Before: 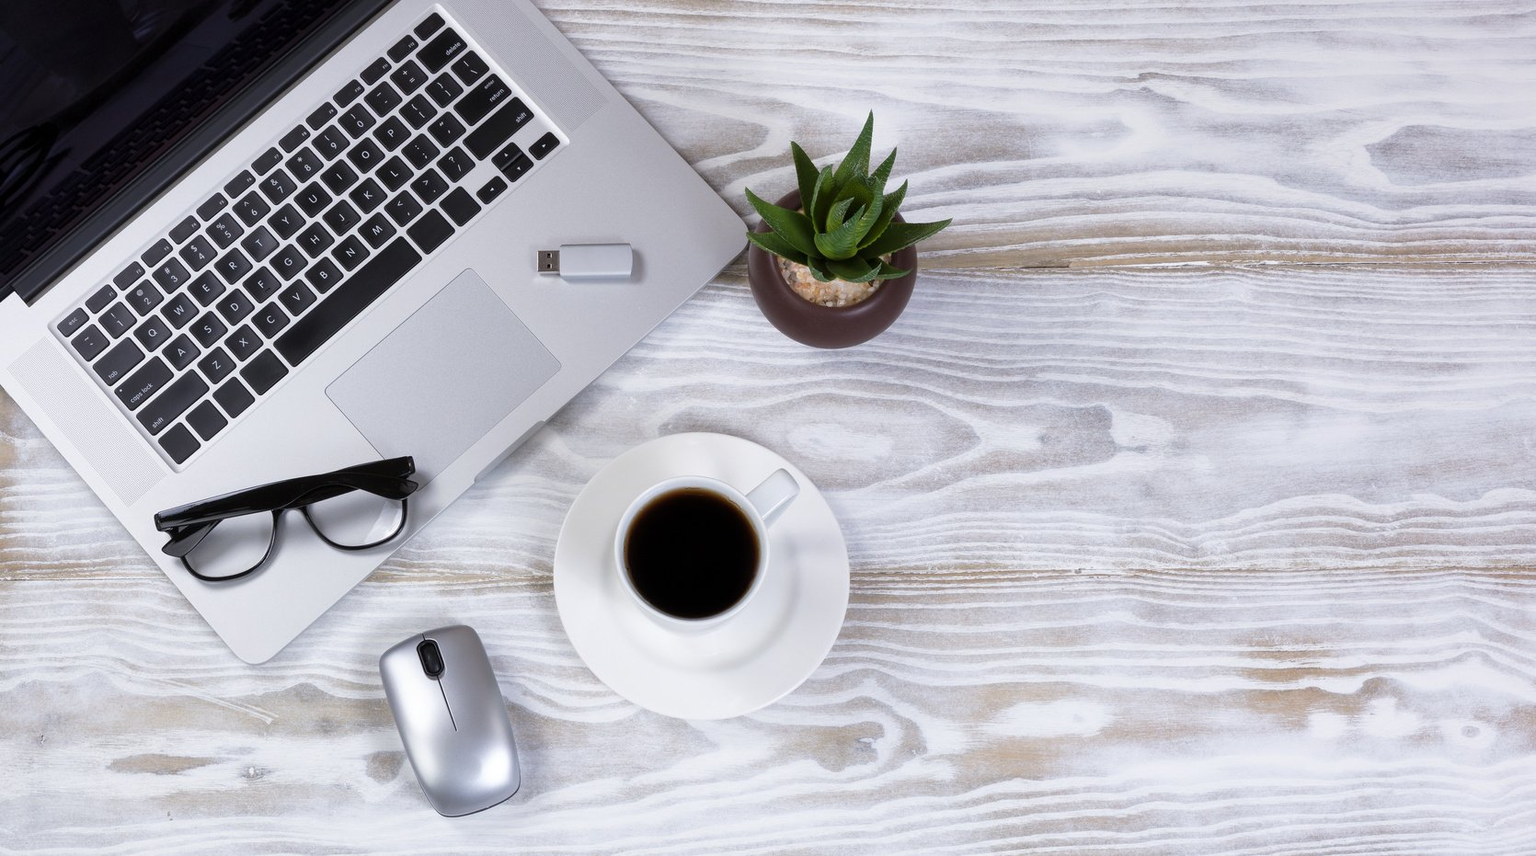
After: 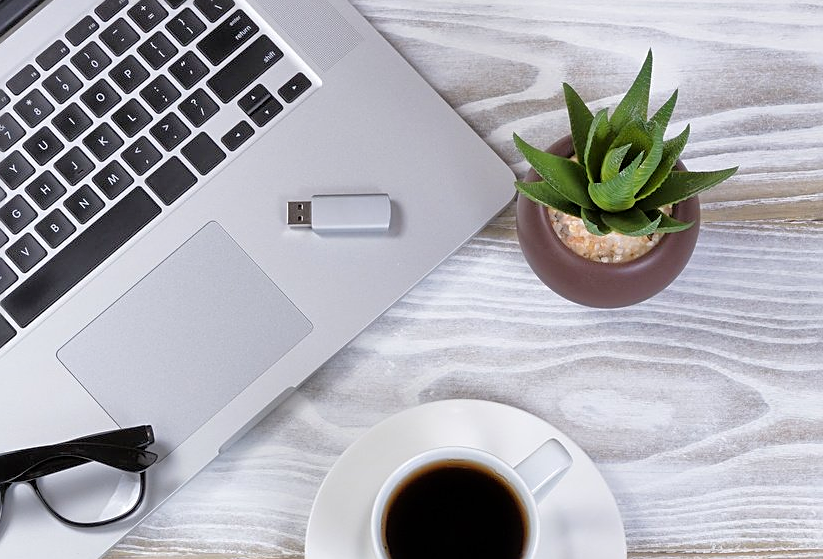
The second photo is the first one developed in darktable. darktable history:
crop: left 17.835%, top 7.675%, right 32.881%, bottom 32.213%
sharpen: on, module defaults
tone equalizer: -7 EV 0.15 EV, -6 EV 0.6 EV, -5 EV 1.15 EV, -4 EV 1.33 EV, -3 EV 1.15 EV, -2 EV 0.6 EV, -1 EV 0.15 EV, mask exposure compensation -0.5 EV
